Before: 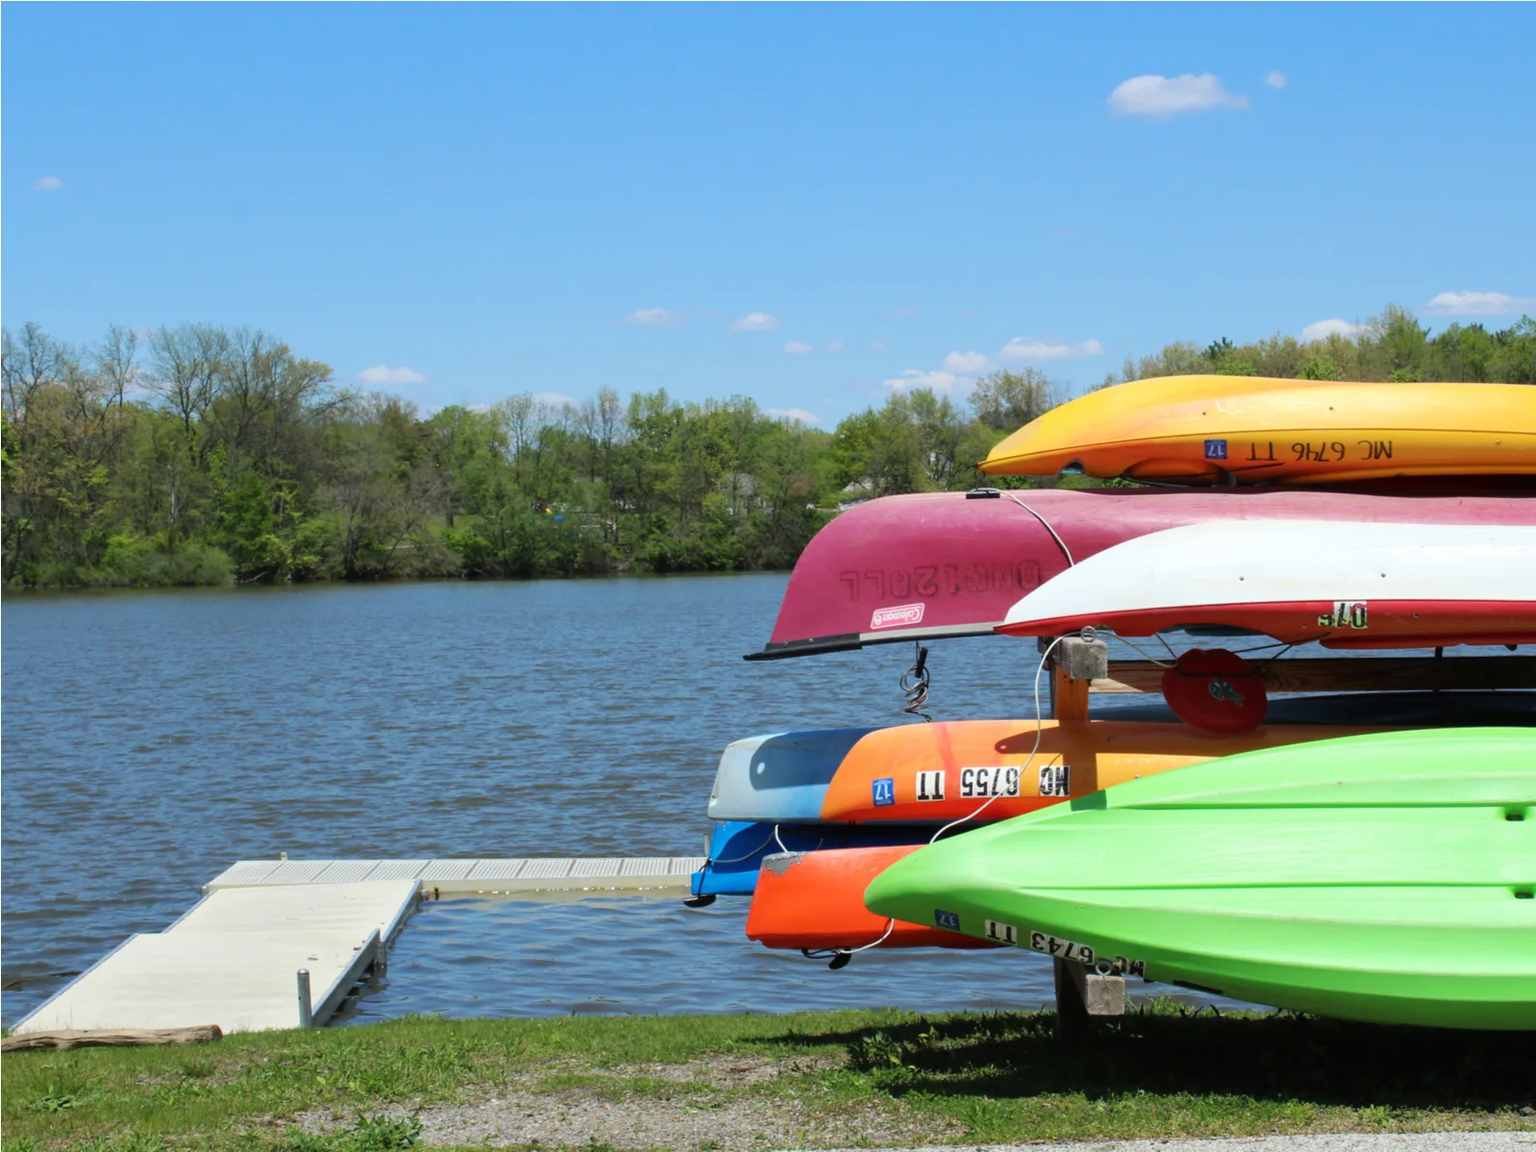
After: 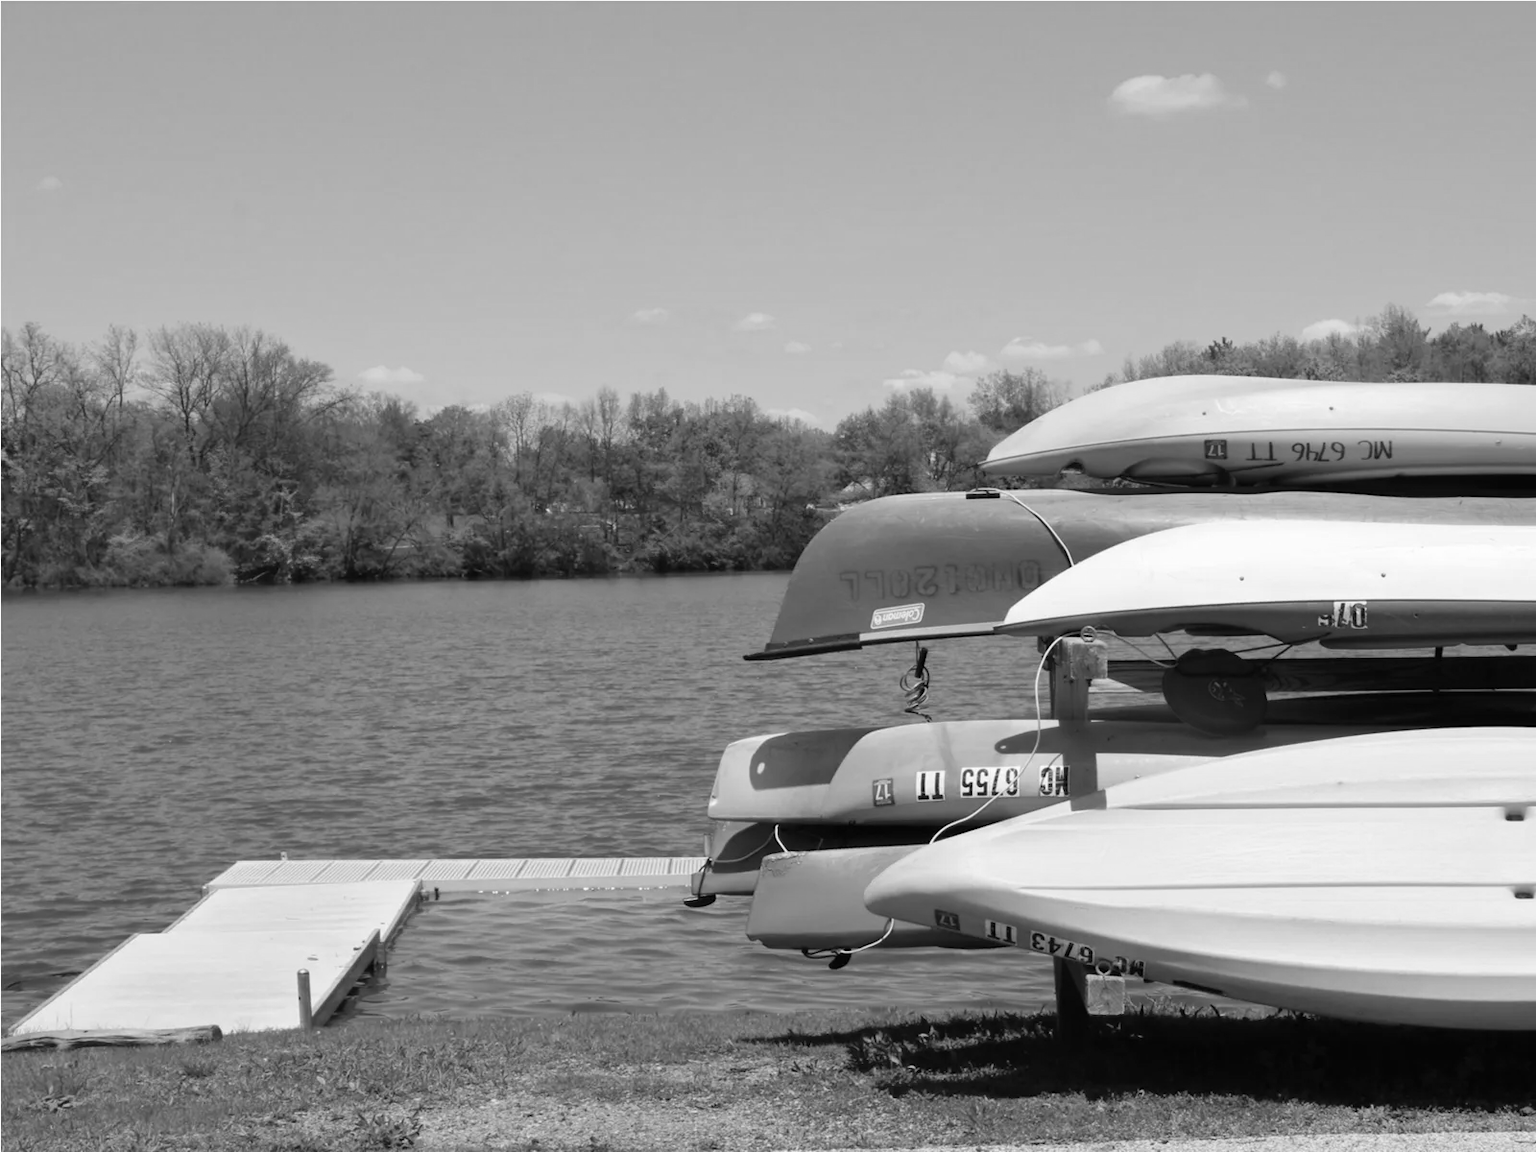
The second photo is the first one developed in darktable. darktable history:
white balance: red 0.976, blue 1.04
monochrome: on, module defaults
tone equalizer: on, module defaults
